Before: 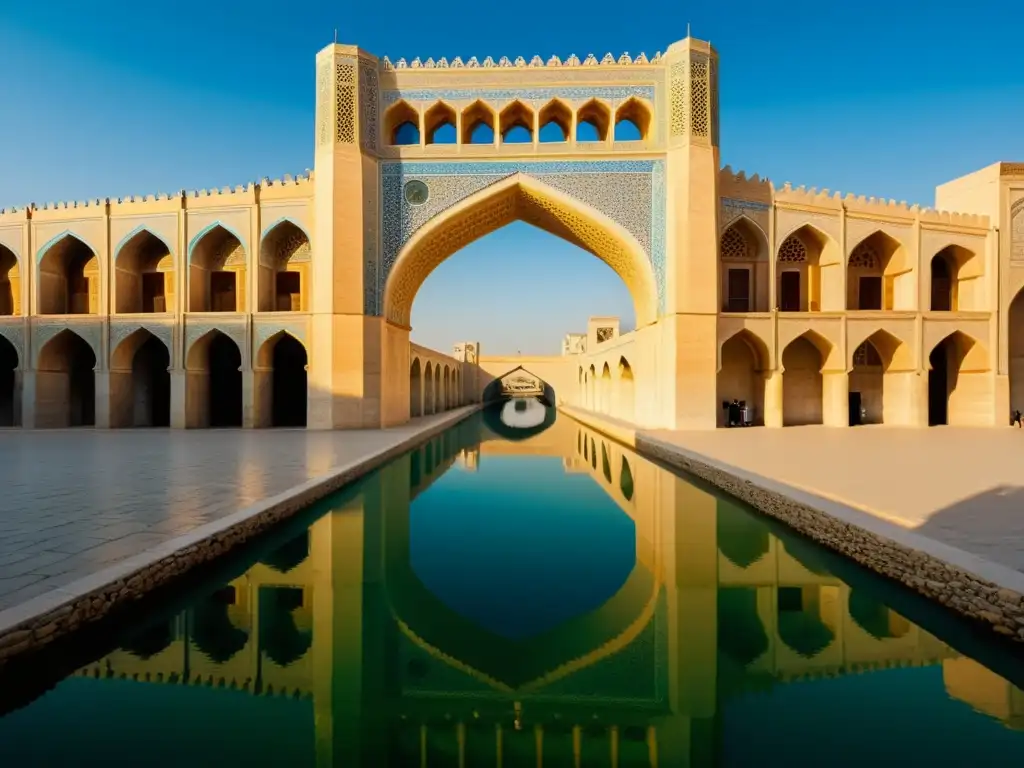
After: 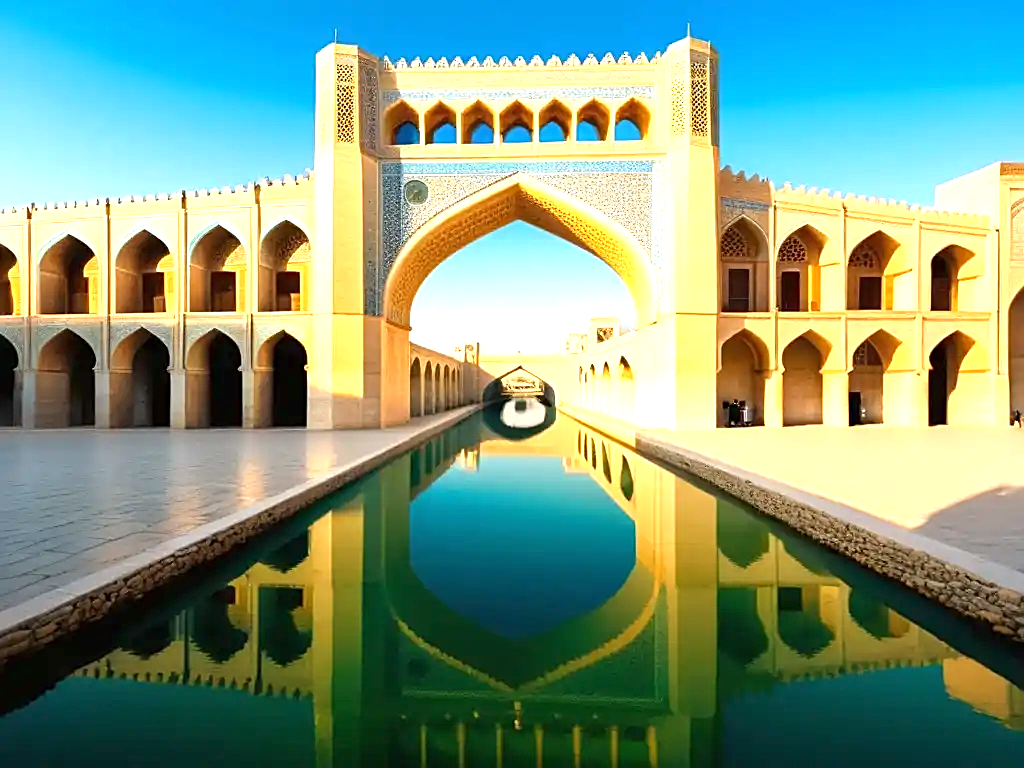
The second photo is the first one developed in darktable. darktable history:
sharpen: on, module defaults
exposure: black level correction 0, exposure 1.198 EV, compensate exposure bias true, compensate highlight preservation false
